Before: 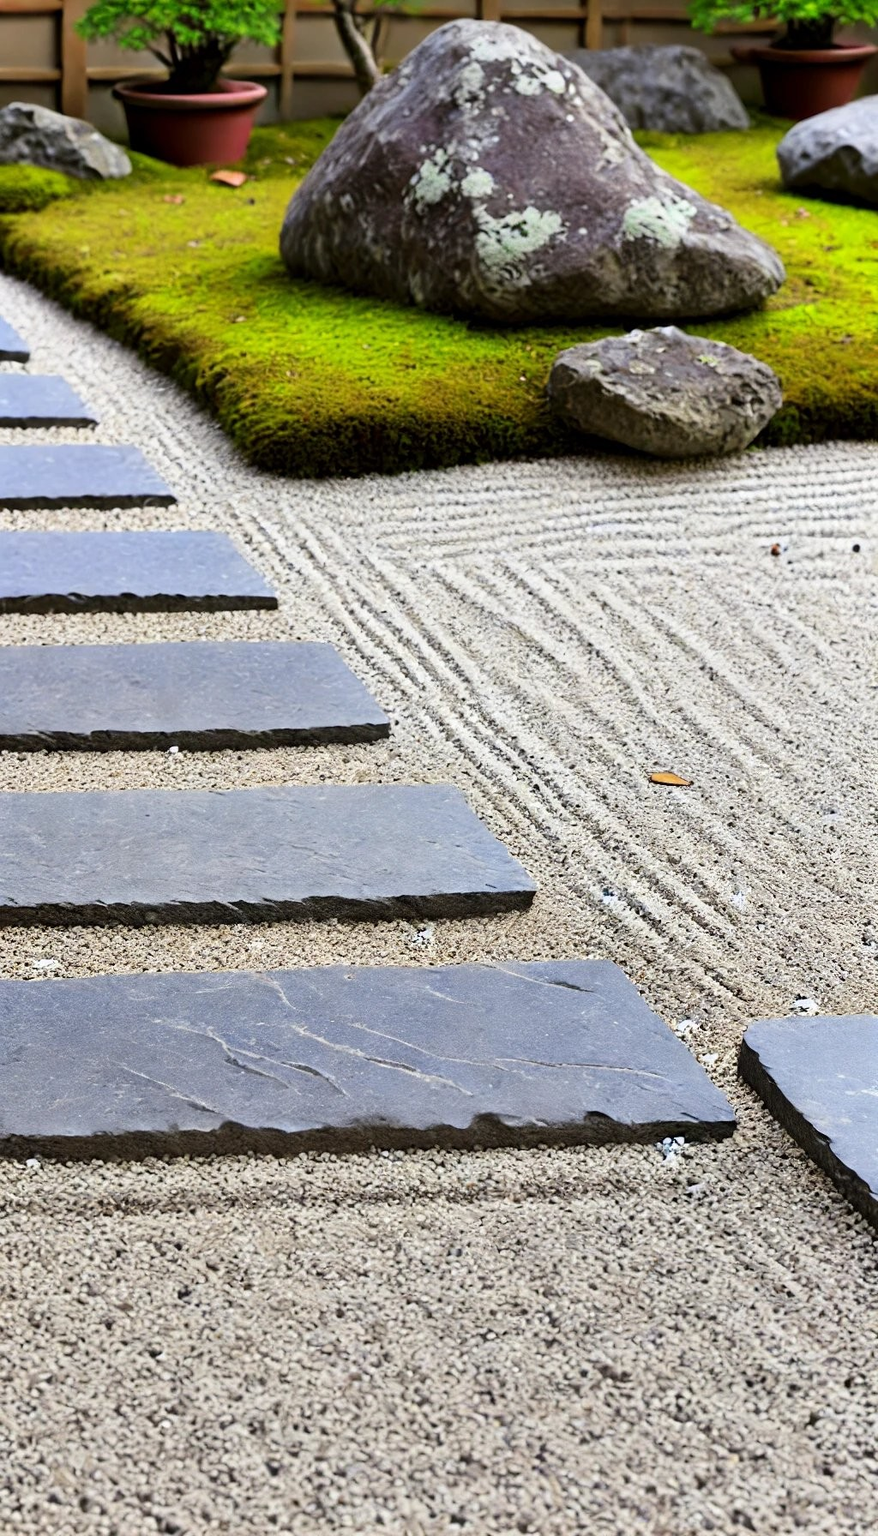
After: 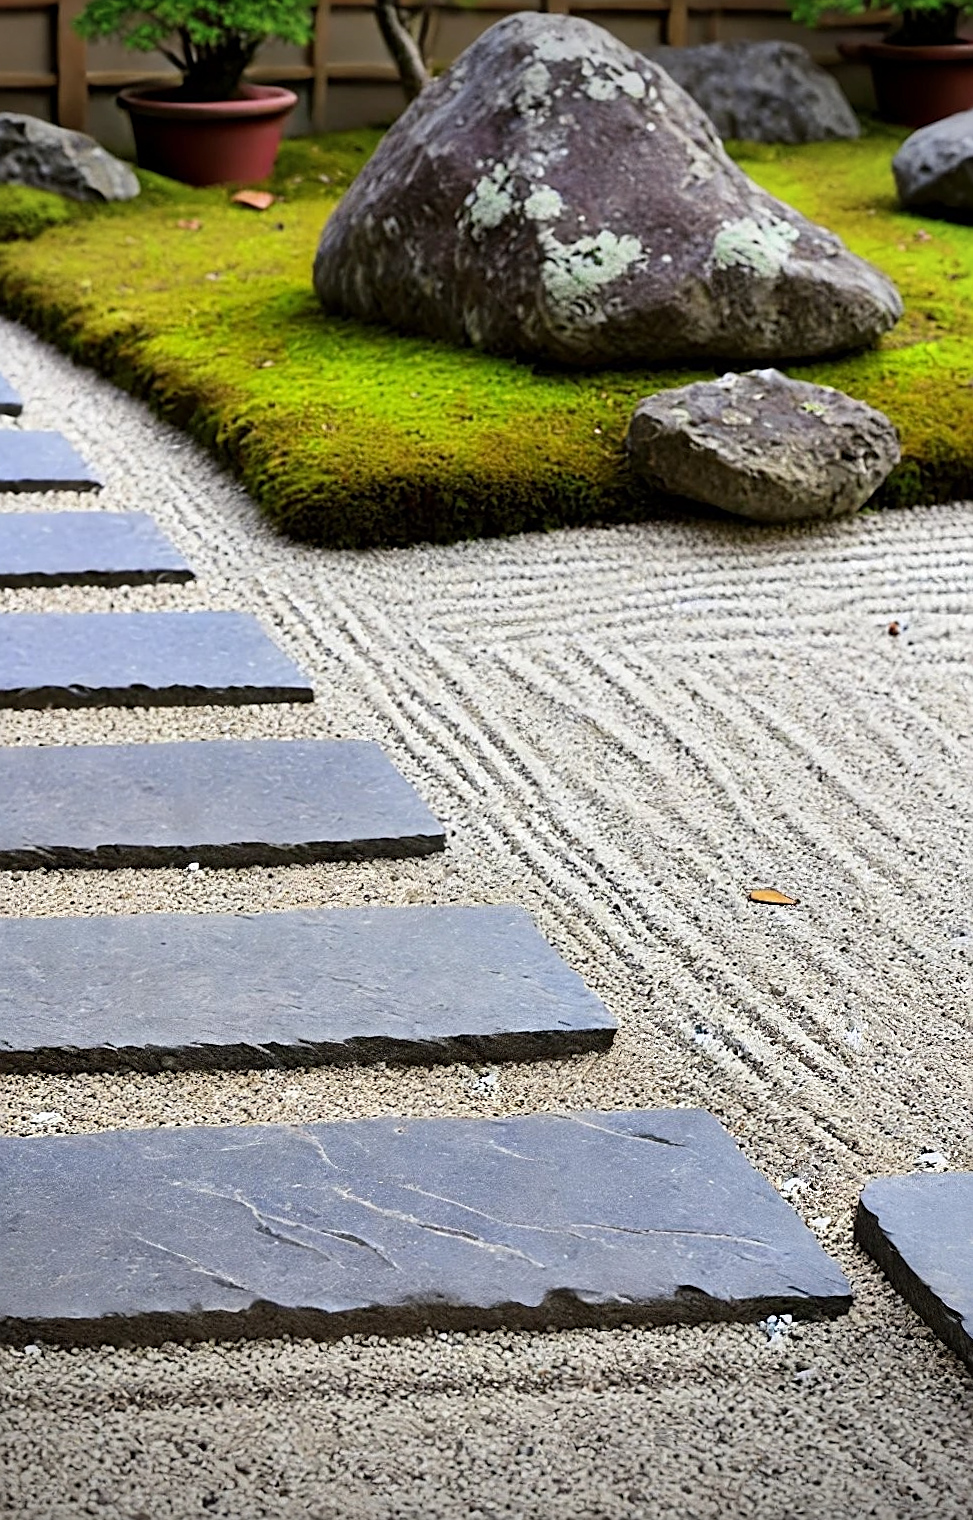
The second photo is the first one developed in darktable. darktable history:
crop and rotate: angle 0.382°, left 0.336%, right 3.492%, bottom 14.159%
vignetting: brightness -0.588, saturation -0.115, width/height ratio 1.1
sharpen: on, module defaults
